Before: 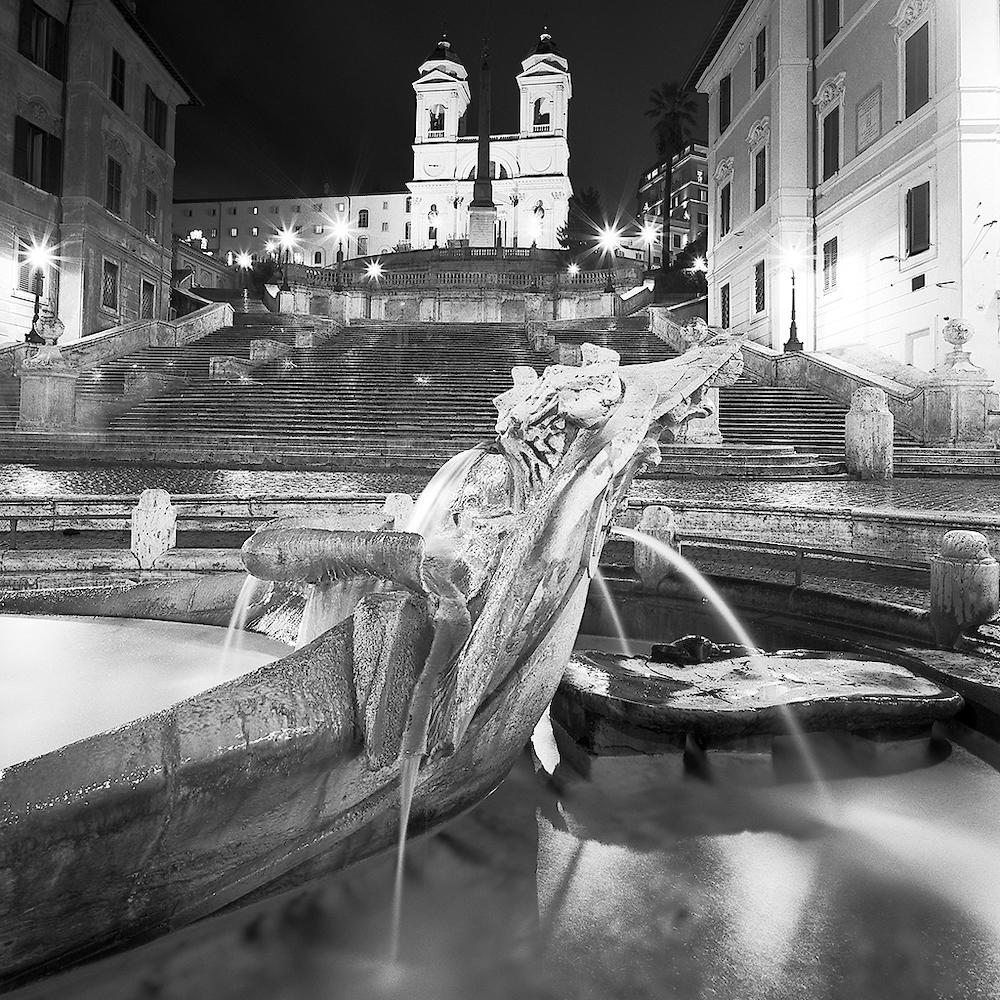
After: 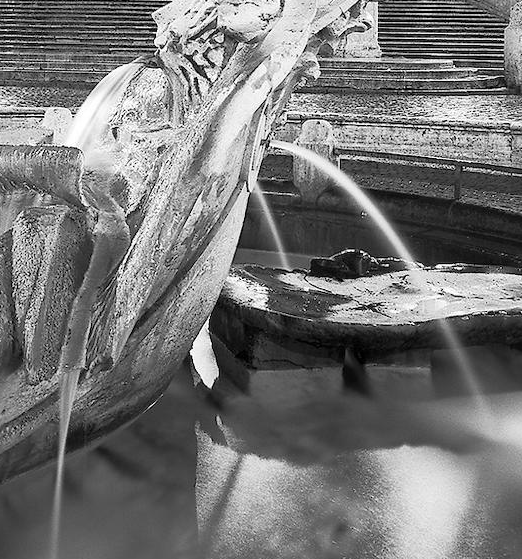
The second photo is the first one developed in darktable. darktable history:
crop: left 34.11%, top 38.636%, right 13.647%, bottom 5.458%
